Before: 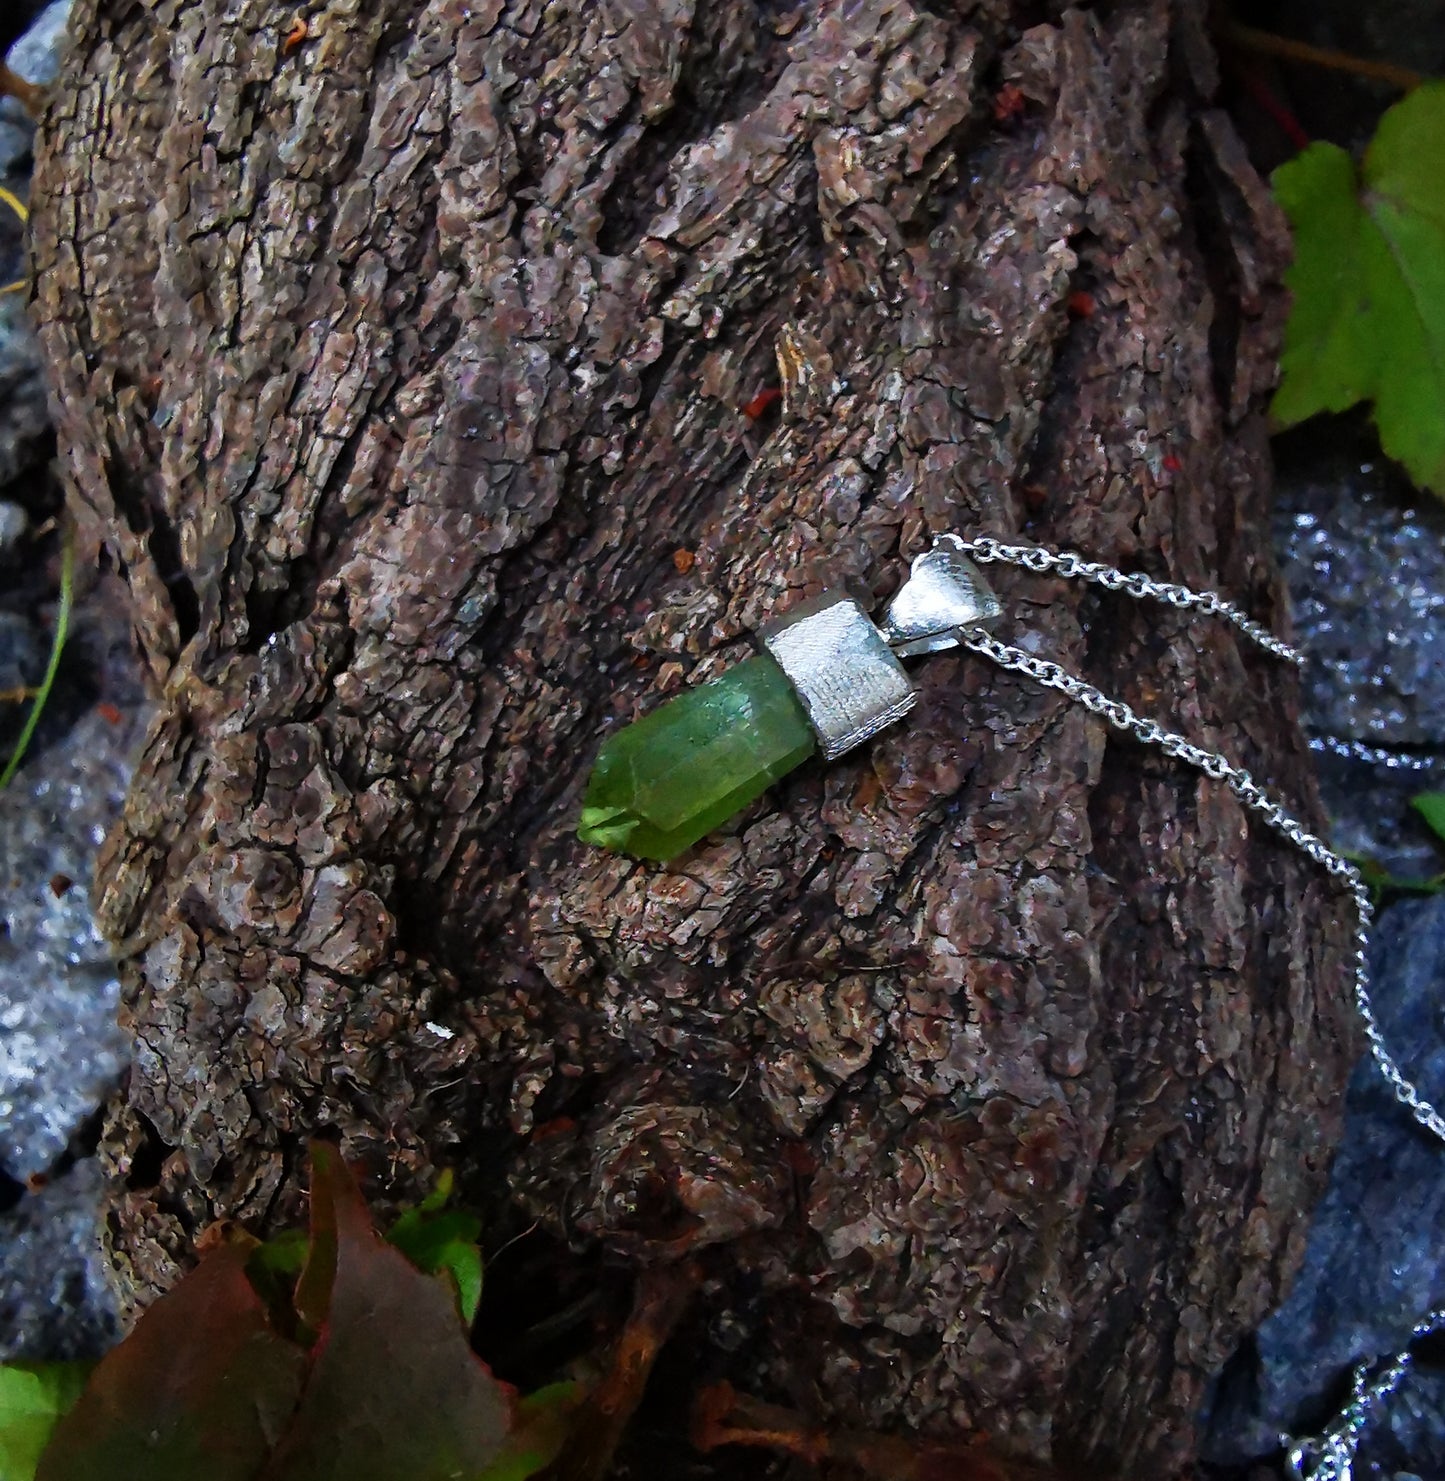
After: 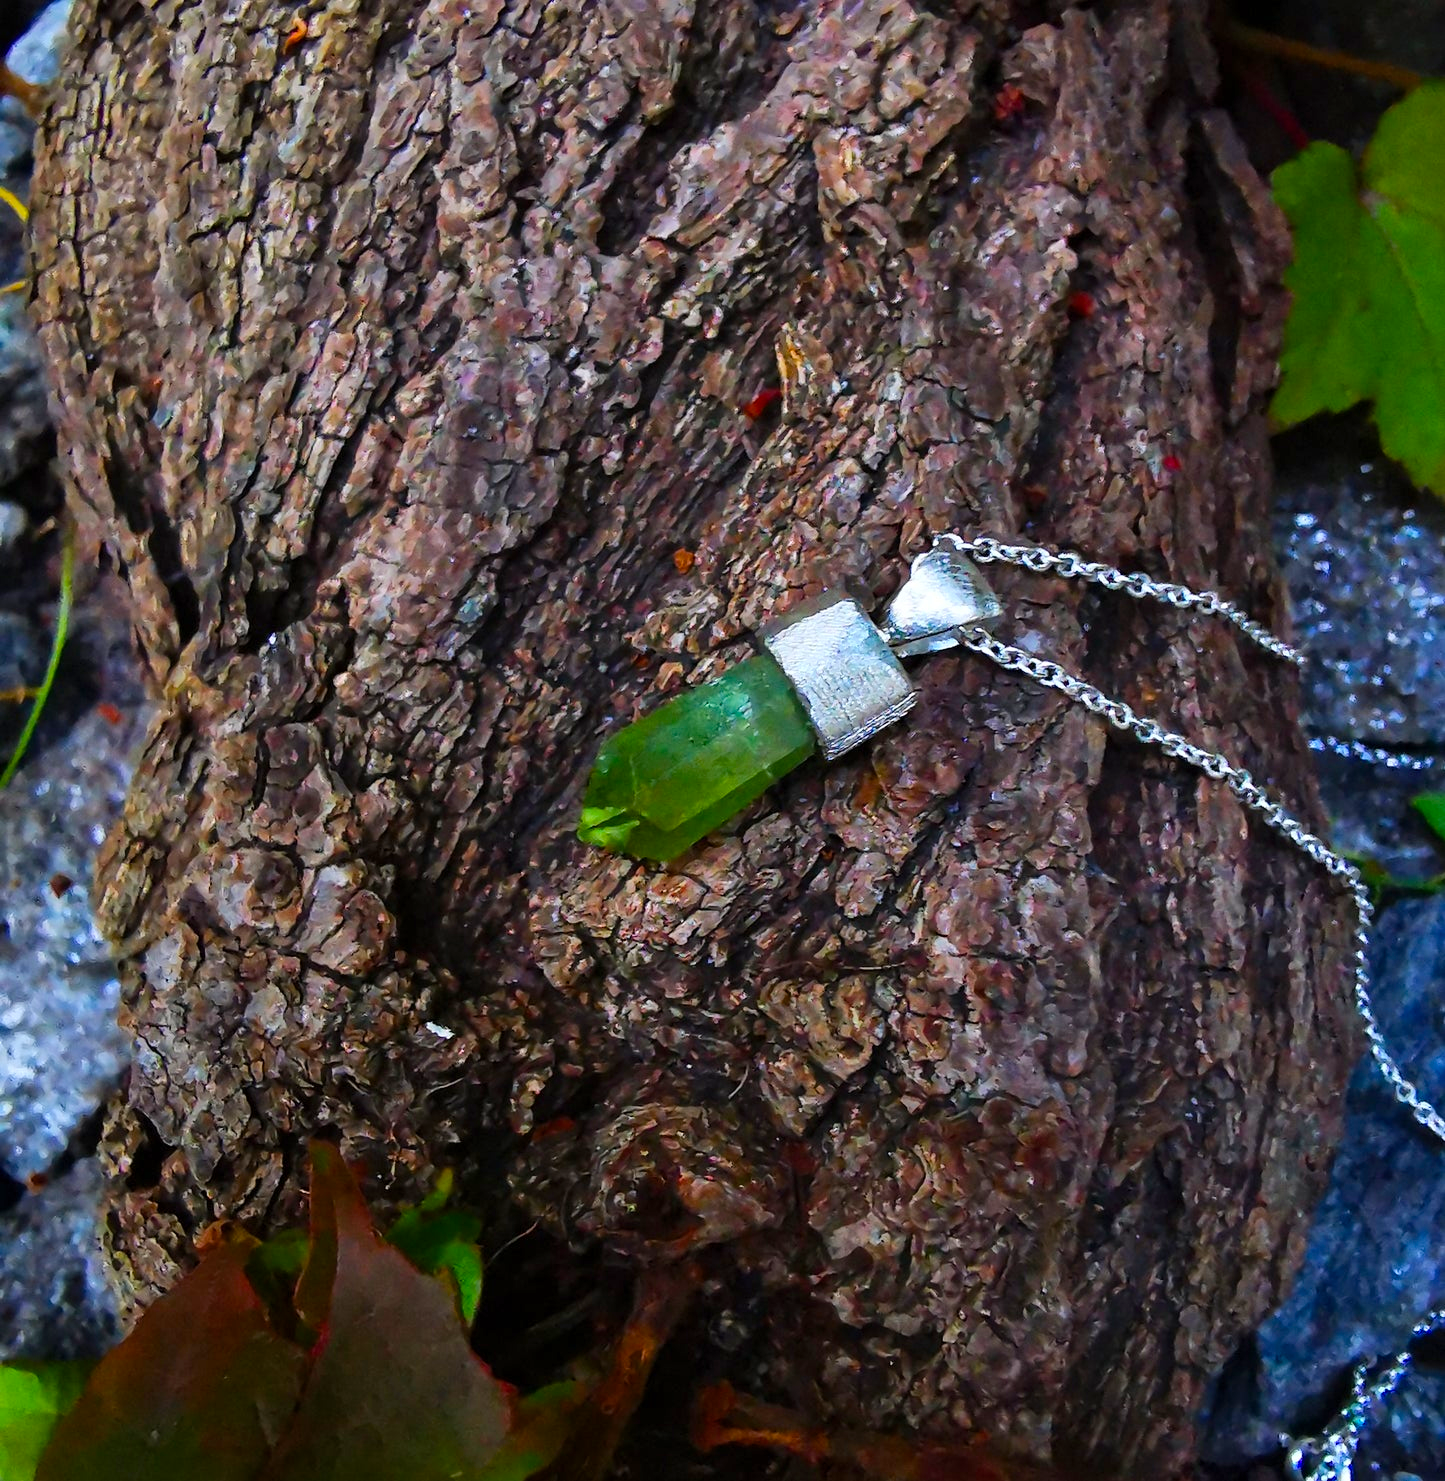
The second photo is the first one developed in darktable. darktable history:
contrast brightness saturation: contrast 0.1, brightness 0.03, saturation 0.09
color balance rgb: perceptual saturation grading › global saturation 25%, perceptual brilliance grading › mid-tones 10%, perceptual brilliance grading › shadows 15%, global vibrance 20%
